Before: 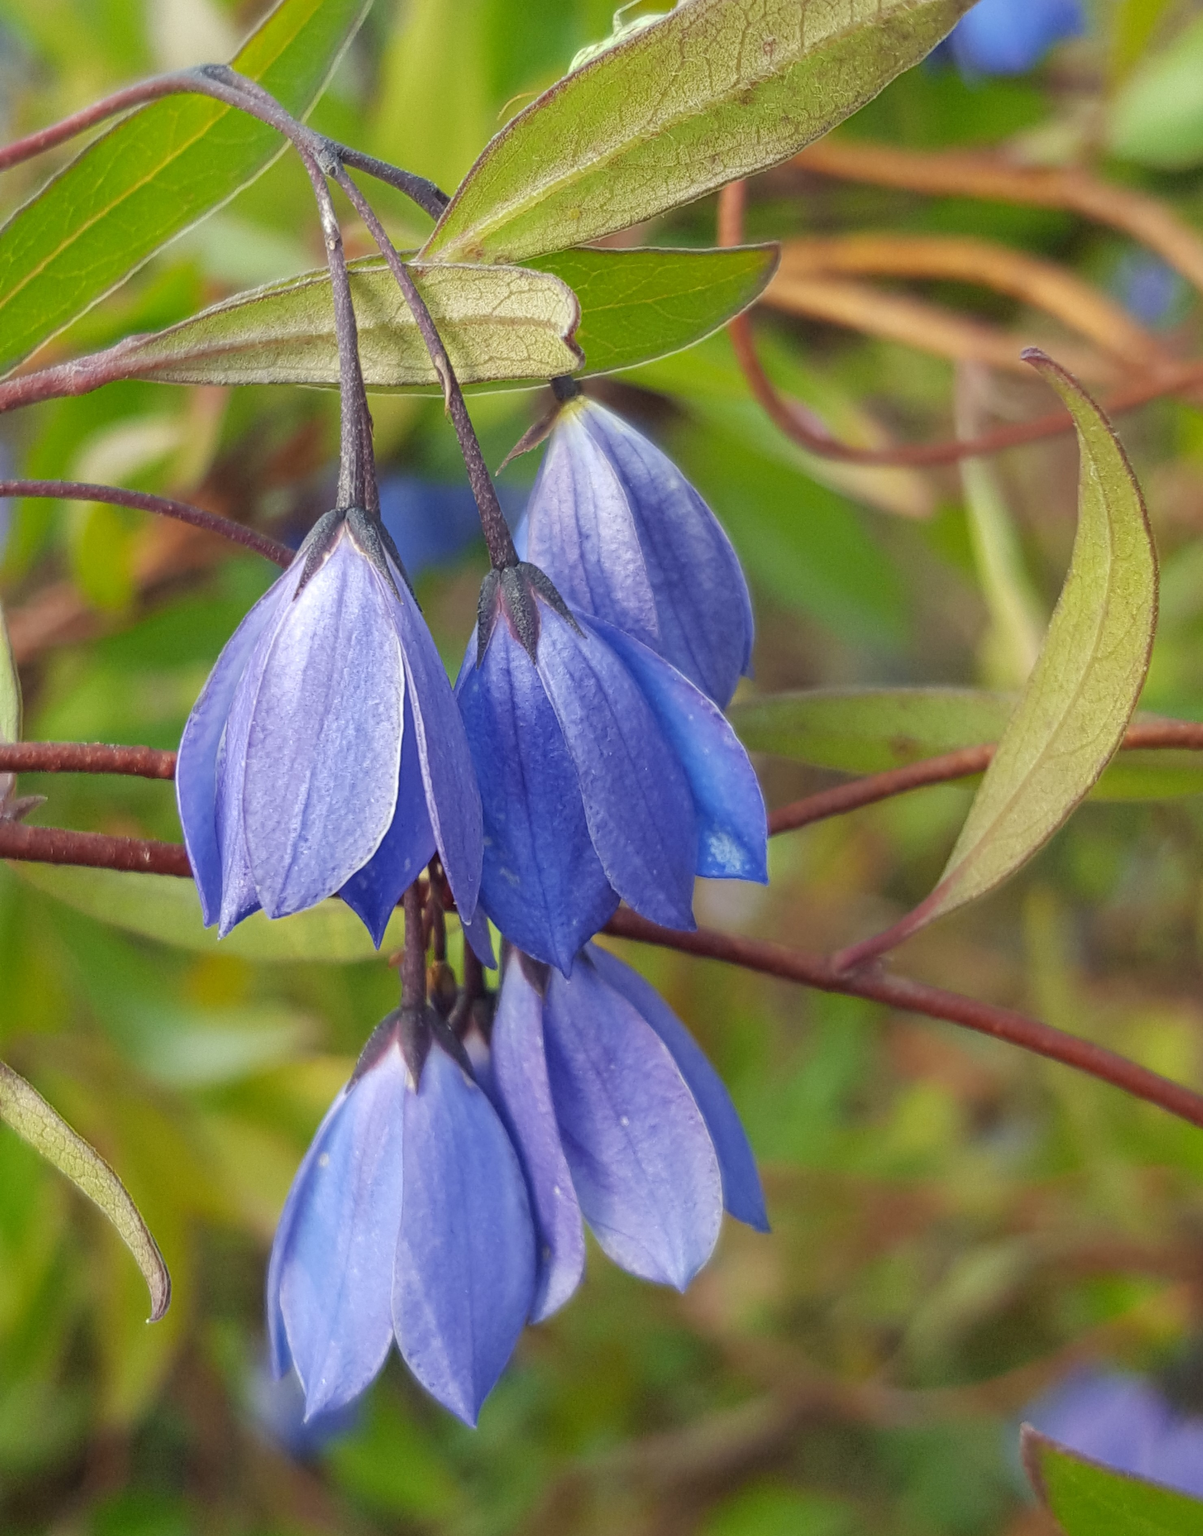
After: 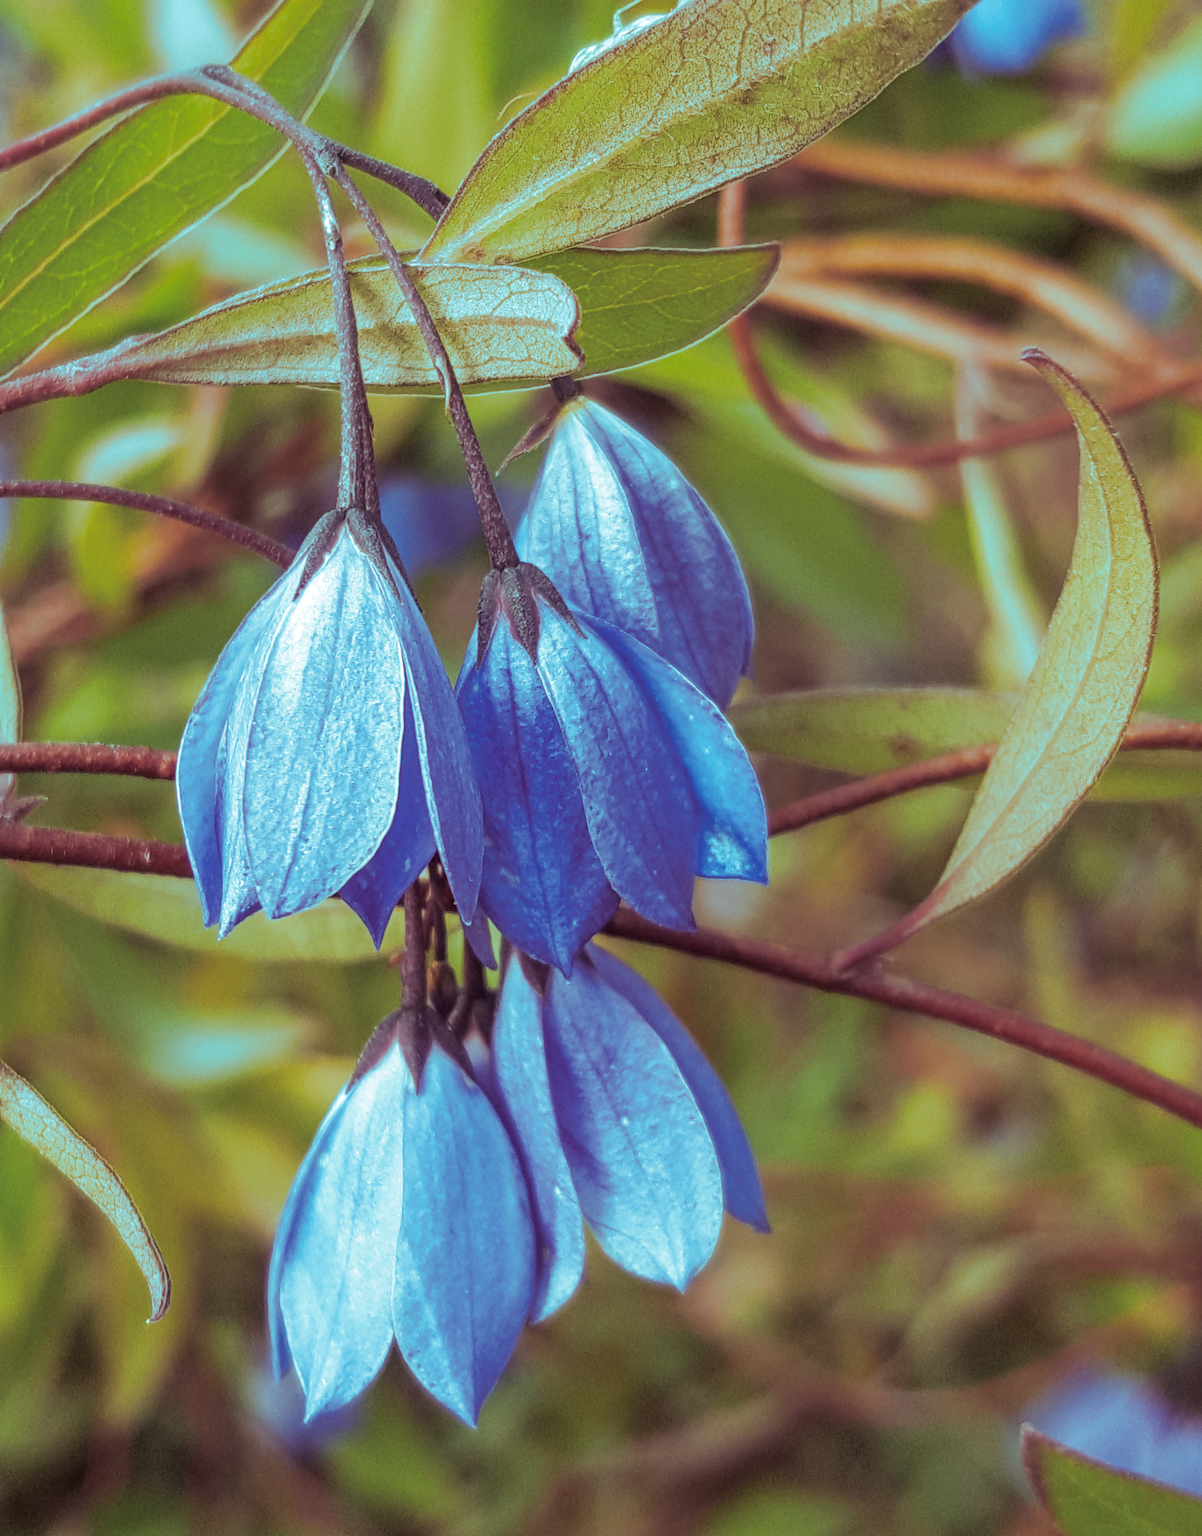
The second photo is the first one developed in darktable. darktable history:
local contrast: highlights 0%, shadows 0%, detail 133%
split-toning: shadows › hue 327.6°, highlights › hue 198°, highlights › saturation 0.55, balance -21.25, compress 0%
